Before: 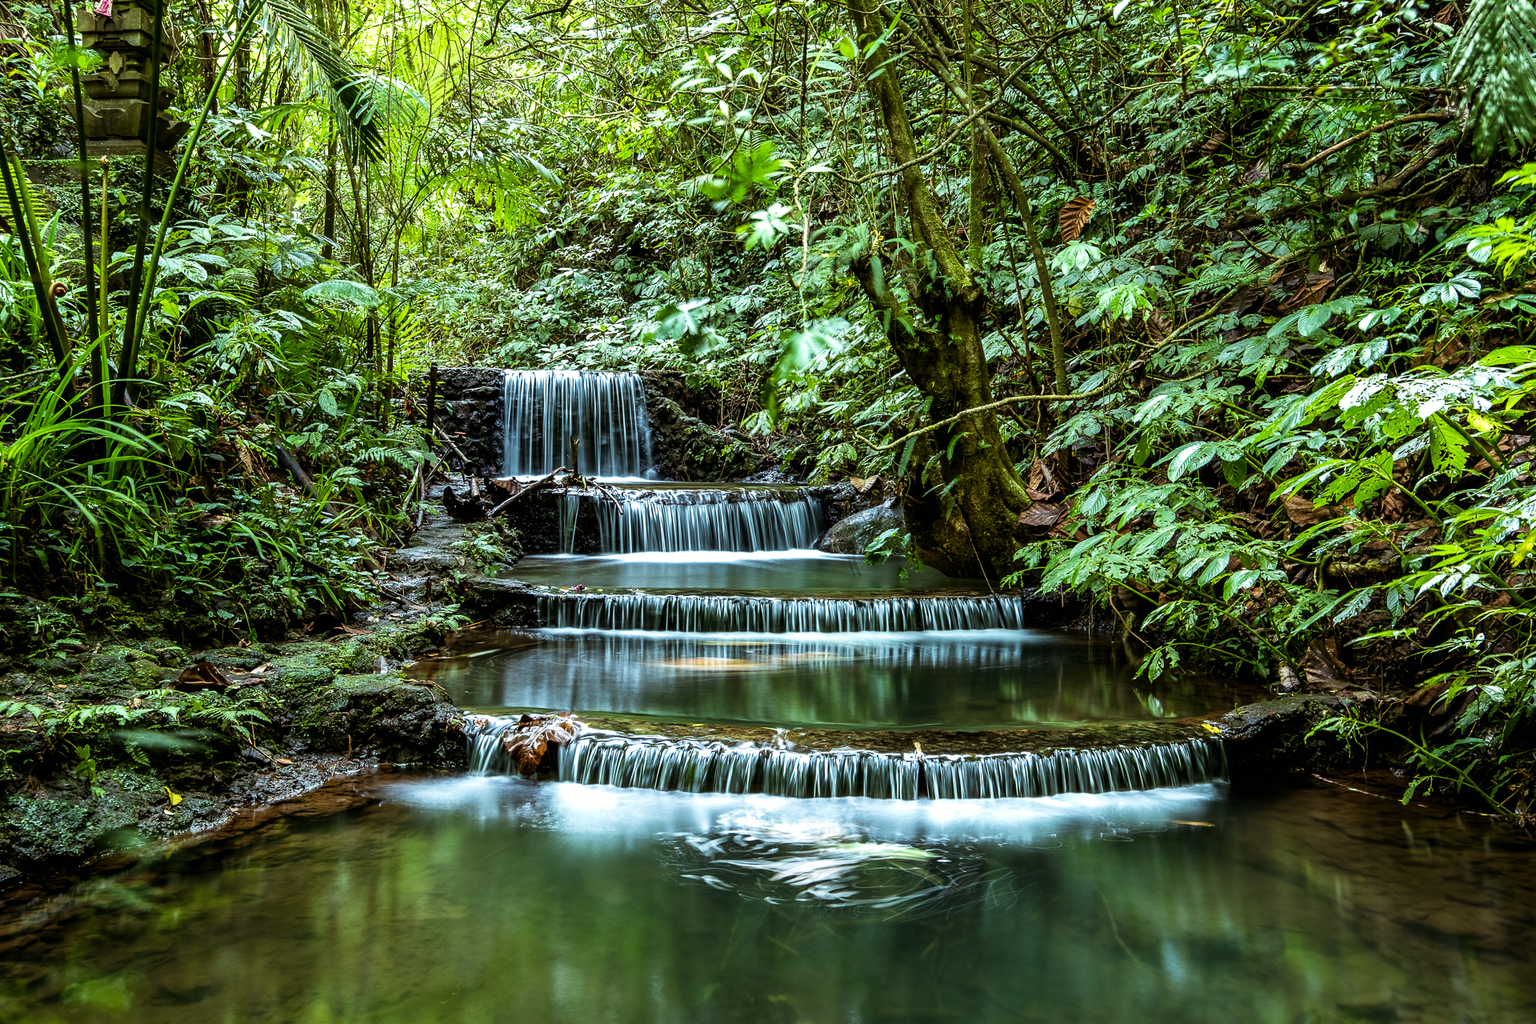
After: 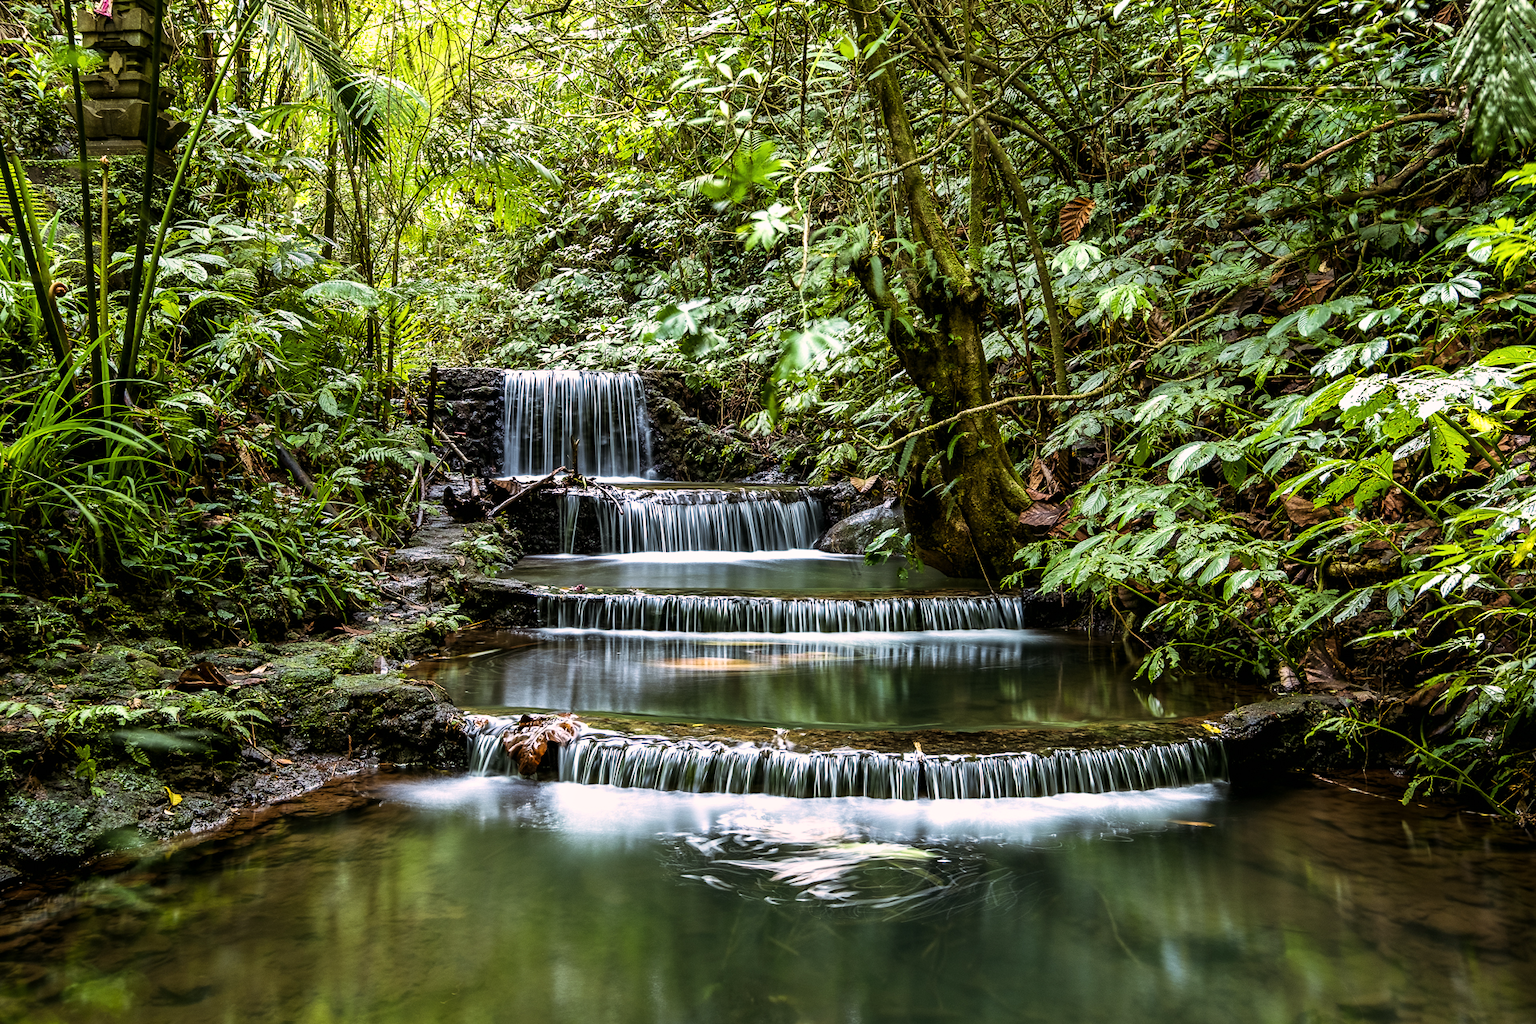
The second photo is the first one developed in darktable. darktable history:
contrast brightness saturation: saturation -0.053
color correction: highlights a* 12.74, highlights b* 5.44
tone equalizer: smoothing 1
